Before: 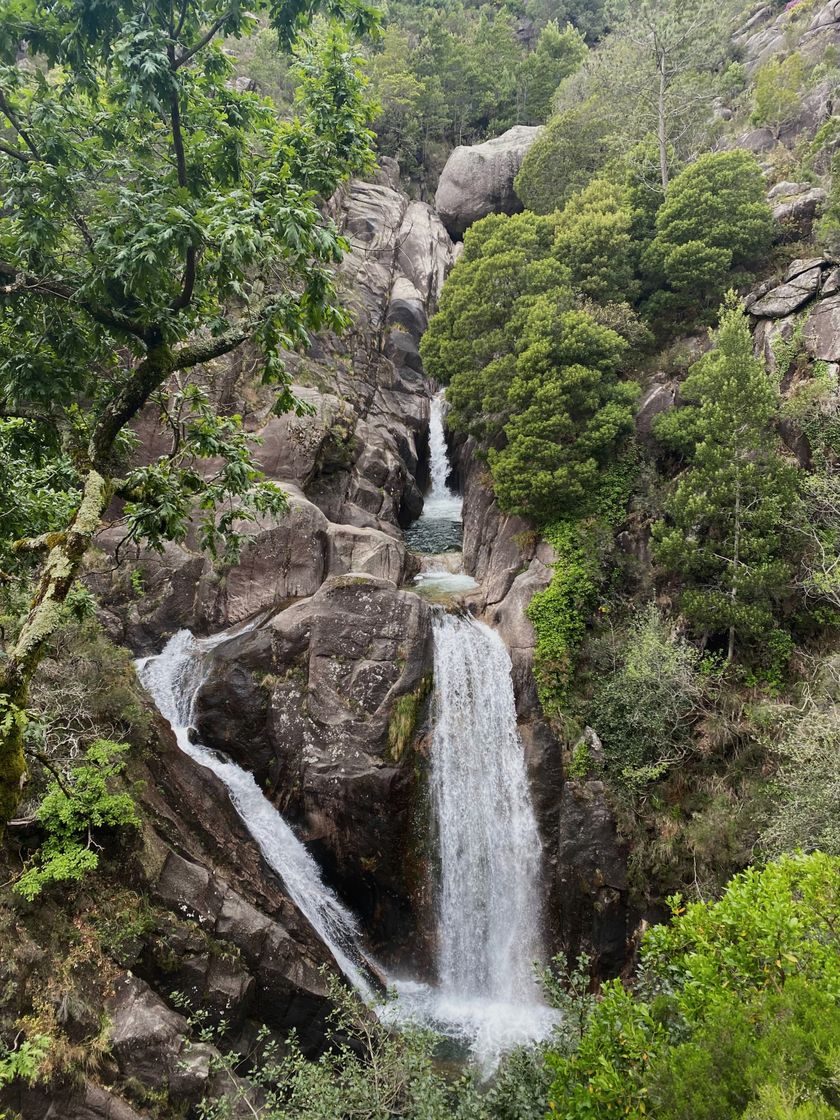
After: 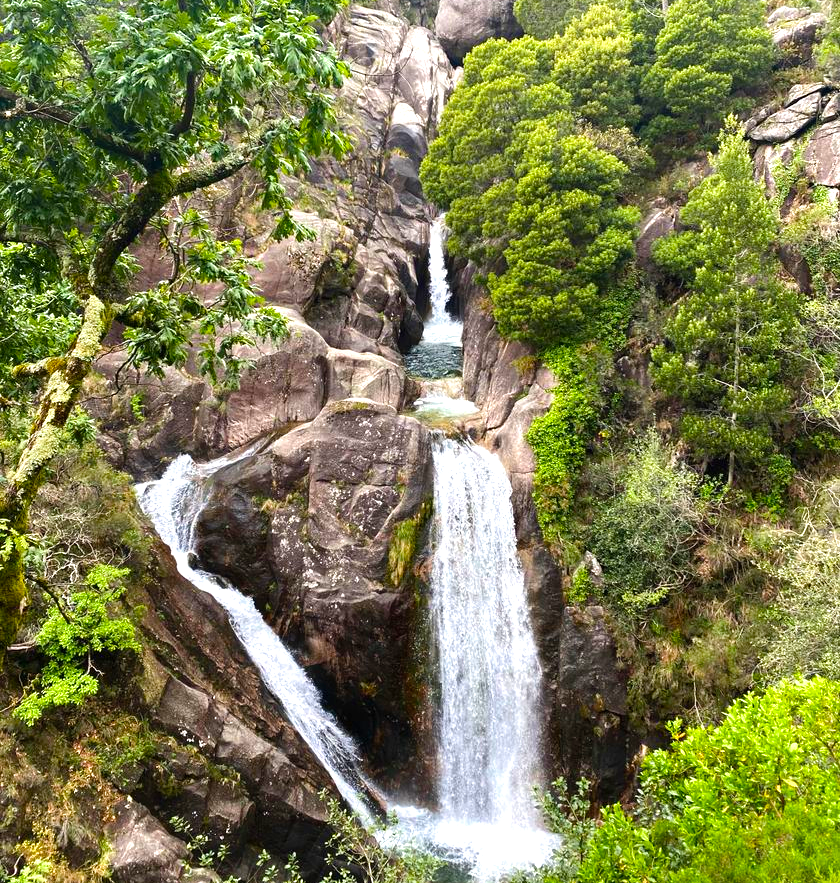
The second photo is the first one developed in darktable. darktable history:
velvia: strength 32.05%, mid-tones bias 0.206
crop and rotate: top 15.691%, bottom 5.395%
levels: levels [0, 0.394, 0.787]
